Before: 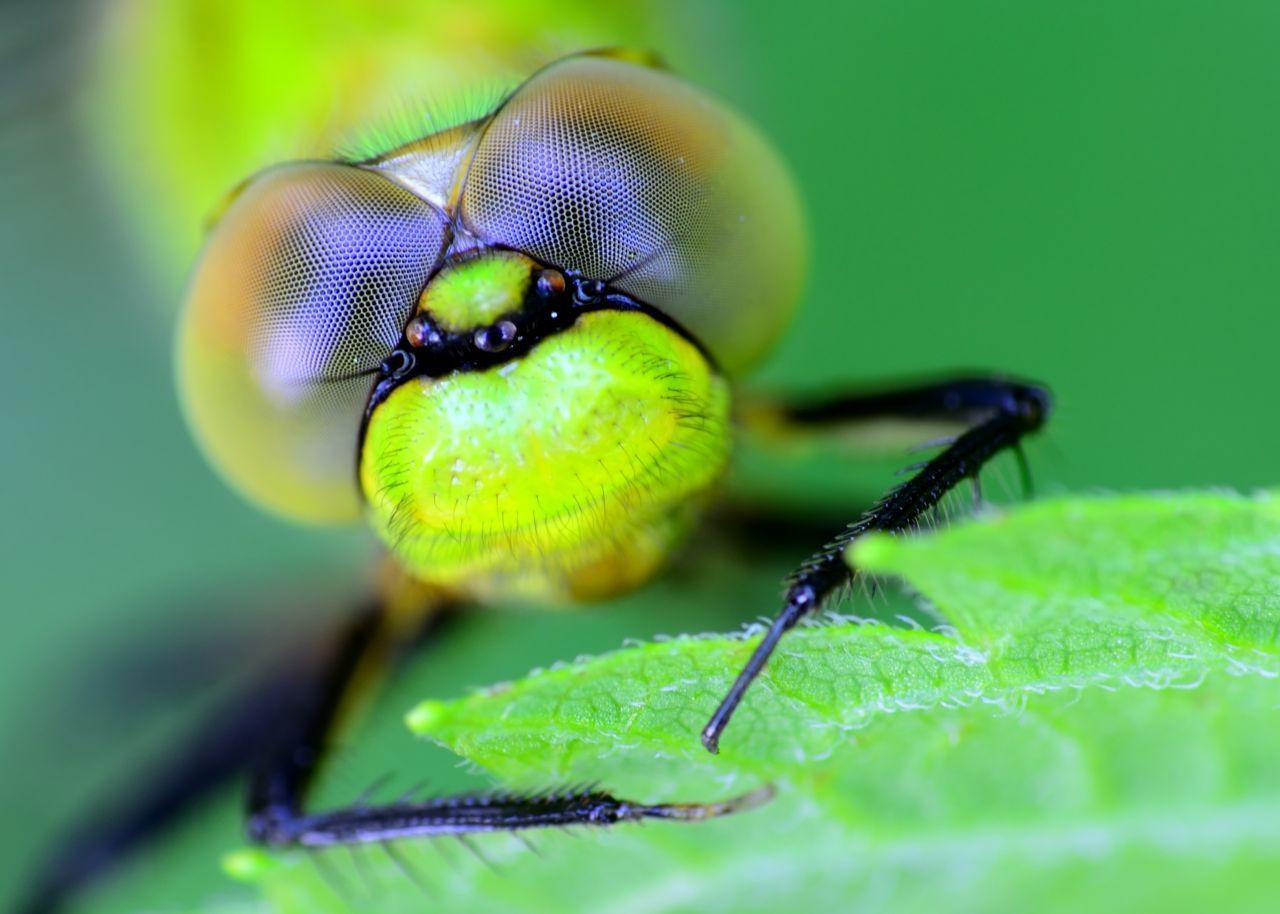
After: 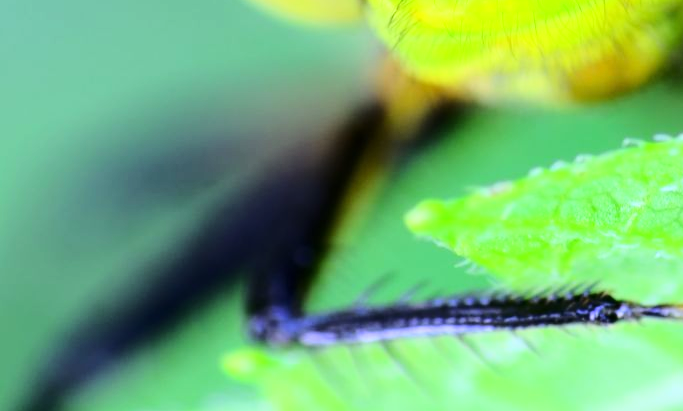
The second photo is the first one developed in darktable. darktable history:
crop and rotate: top 54.778%, right 46.61%, bottom 0.159%
base curve: curves: ch0 [(0, 0) (0.028, 0.03) (0.121, 0.232) (0.46, 0.748) (0.859, 0.968) (1, 1)]
